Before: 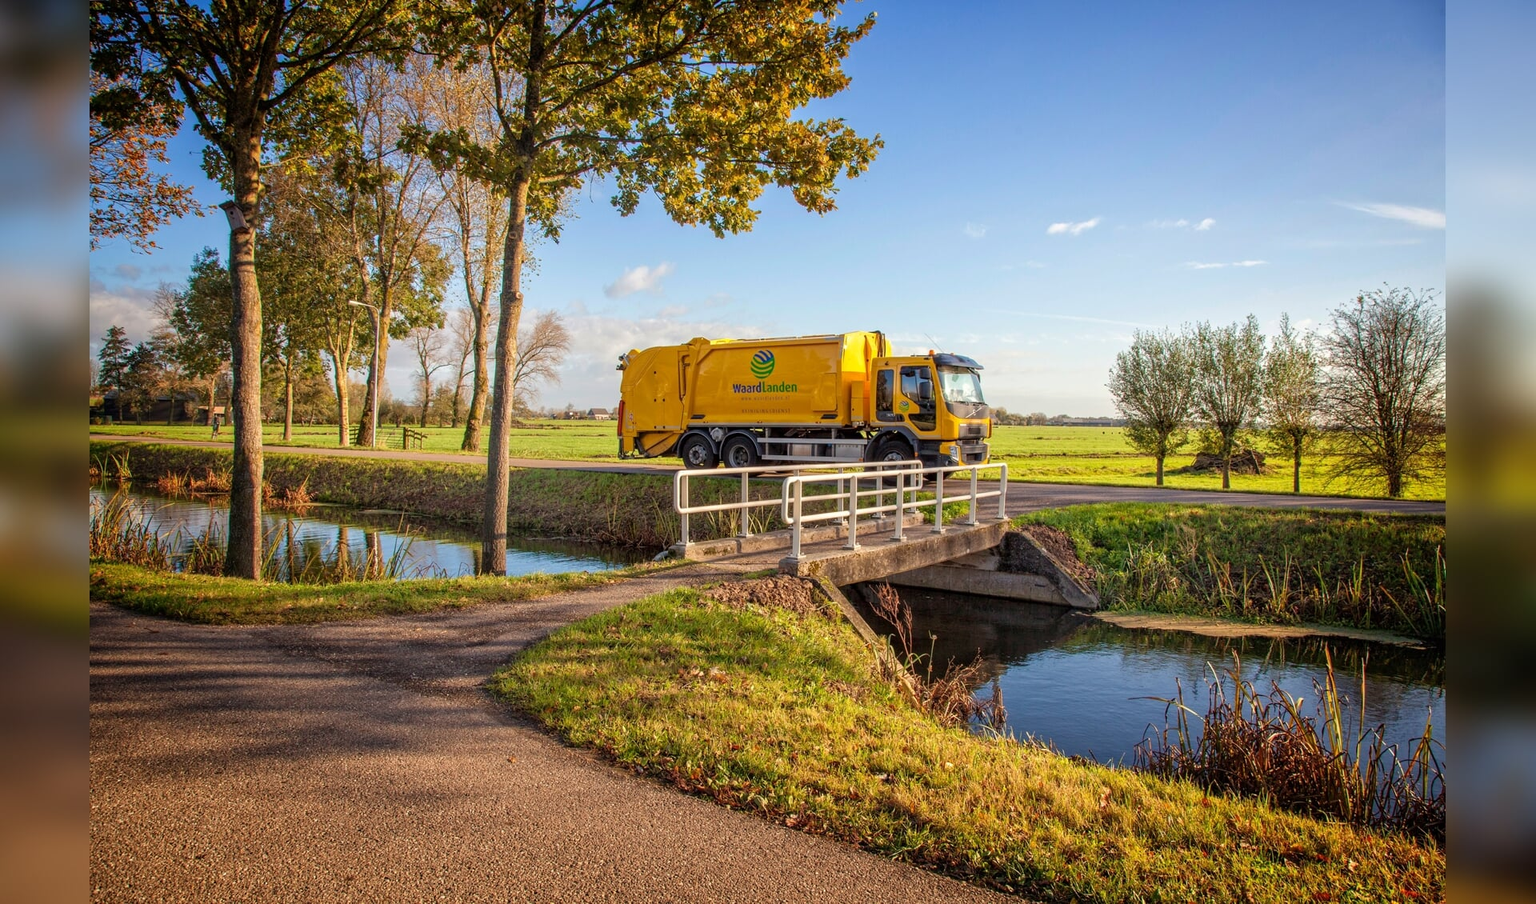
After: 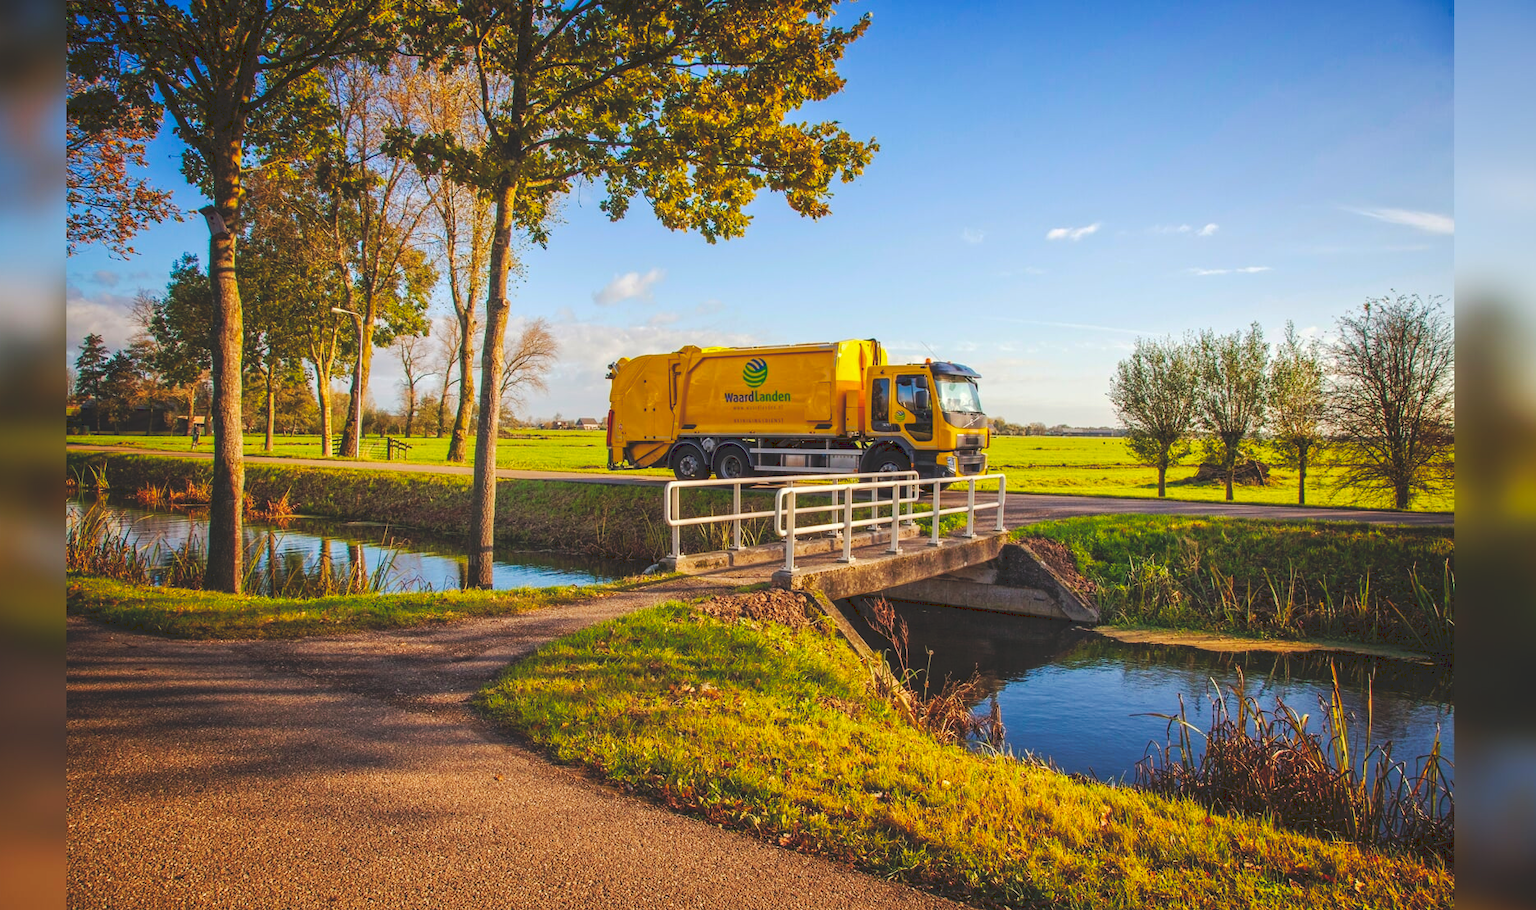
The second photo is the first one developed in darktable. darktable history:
crop and rotate: left 1.655%, right 0.587%, bottom 1.557%
tone curve: curves: ch0 [(0, 0) (0.003, 0.156) (0.011, 0.156) (0.025, 0.157) (0.044, 0.164) (0.069, 0.172) (0.1, 0.181) (0.136, 0.191) (0.177, 0.214) (0.224, 0.245) (0.277, 0.285) (0.335, 0.333) (0.399, 0.387) (0.468, 0.471) (0.543, 0.556) (0.623, 0.648) (0.709, 0.734) (0.801, 0.809) (0.898, 0.891) (1, 1)], preserve colors none
color balance rgb: shadows fall-off 102.762%, linear chroma grading › global chroma 0.789%, perceptual saturation grading › global saturation 30.841%, mask middle-gray fulcrum 22.799%
